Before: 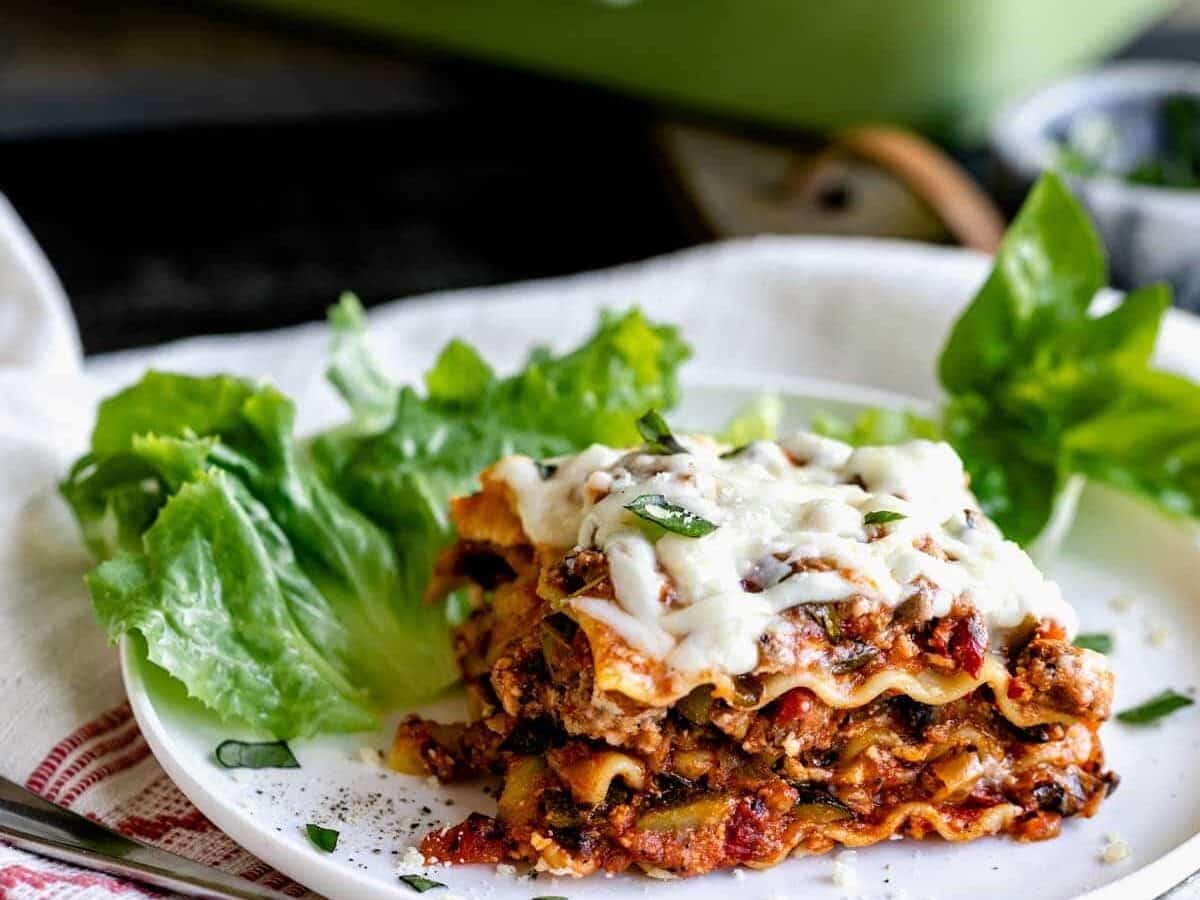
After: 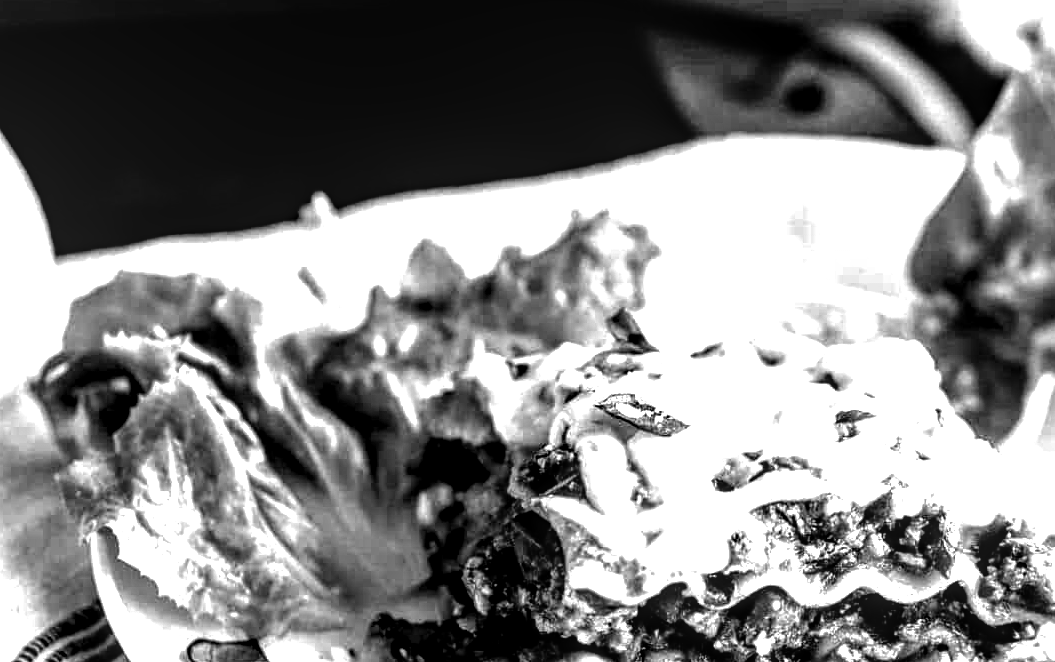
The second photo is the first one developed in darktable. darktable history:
exposure: black level correction 0, exposure 1.2 EV, compensate exposure bias true, compensate highlight preservation false
contrast brightness saturation: brightness -1, saturation 1
local contrast: highlights 60%, shadows 60%, detail 160%
crop and rotate: left 2.425%, top 11.305%, right 9.6%, bottom 15.08%
rgb curve: curves: ch0 [(0, 0) (0.284, 0.292) (0.505, 0.644) (1, 1)], compensate middle gray true
monochrome: on, module defaults
